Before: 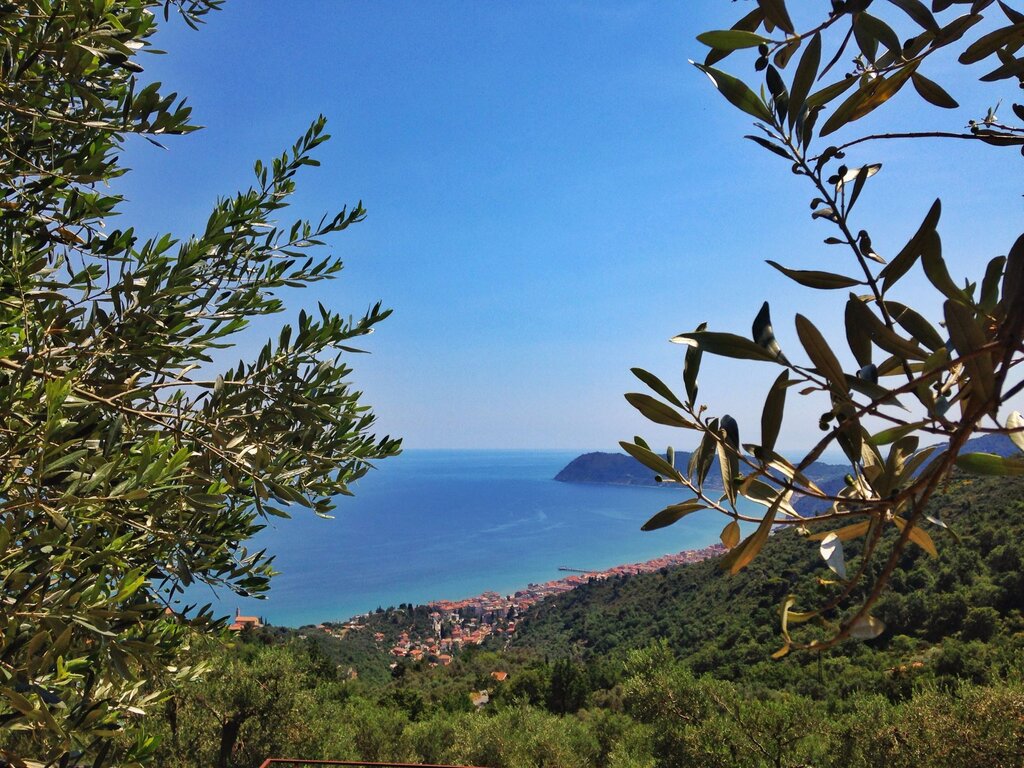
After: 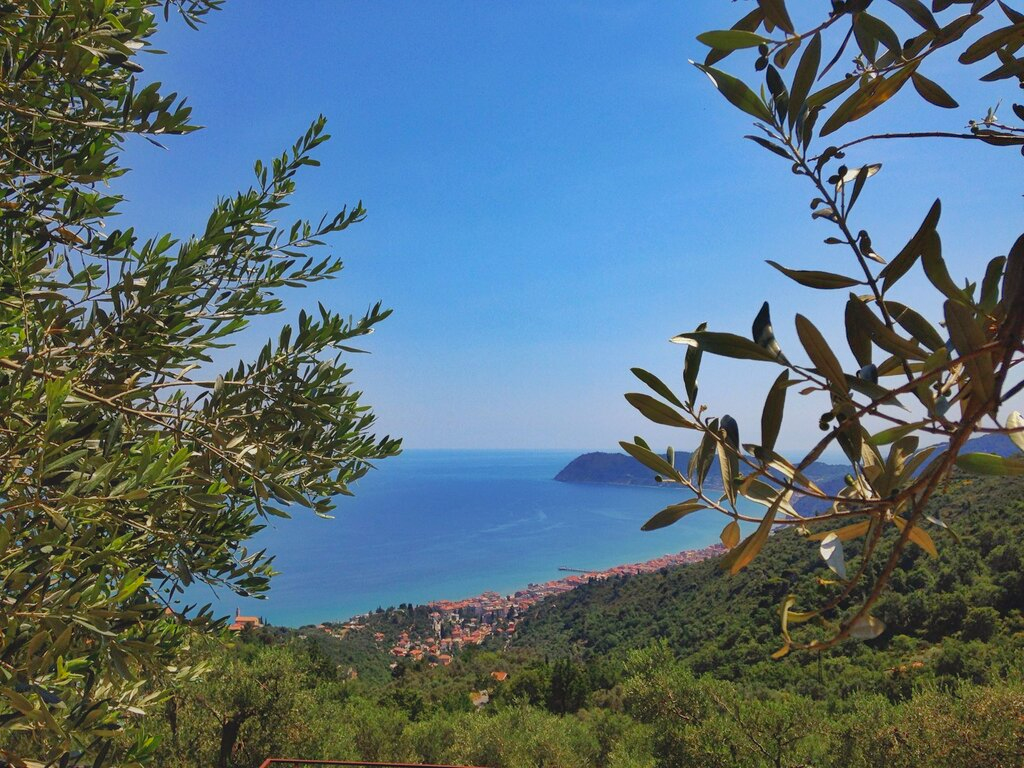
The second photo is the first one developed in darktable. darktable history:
contrast equalizer: octaves 7, y [[0.5, 0.486, 0.447, 0.446, 0.489, 0.5], [0.5 ×6], [0.5 ×6], [0 ×6], [0 ×6]]
shadows and highlights: on, module defaults
